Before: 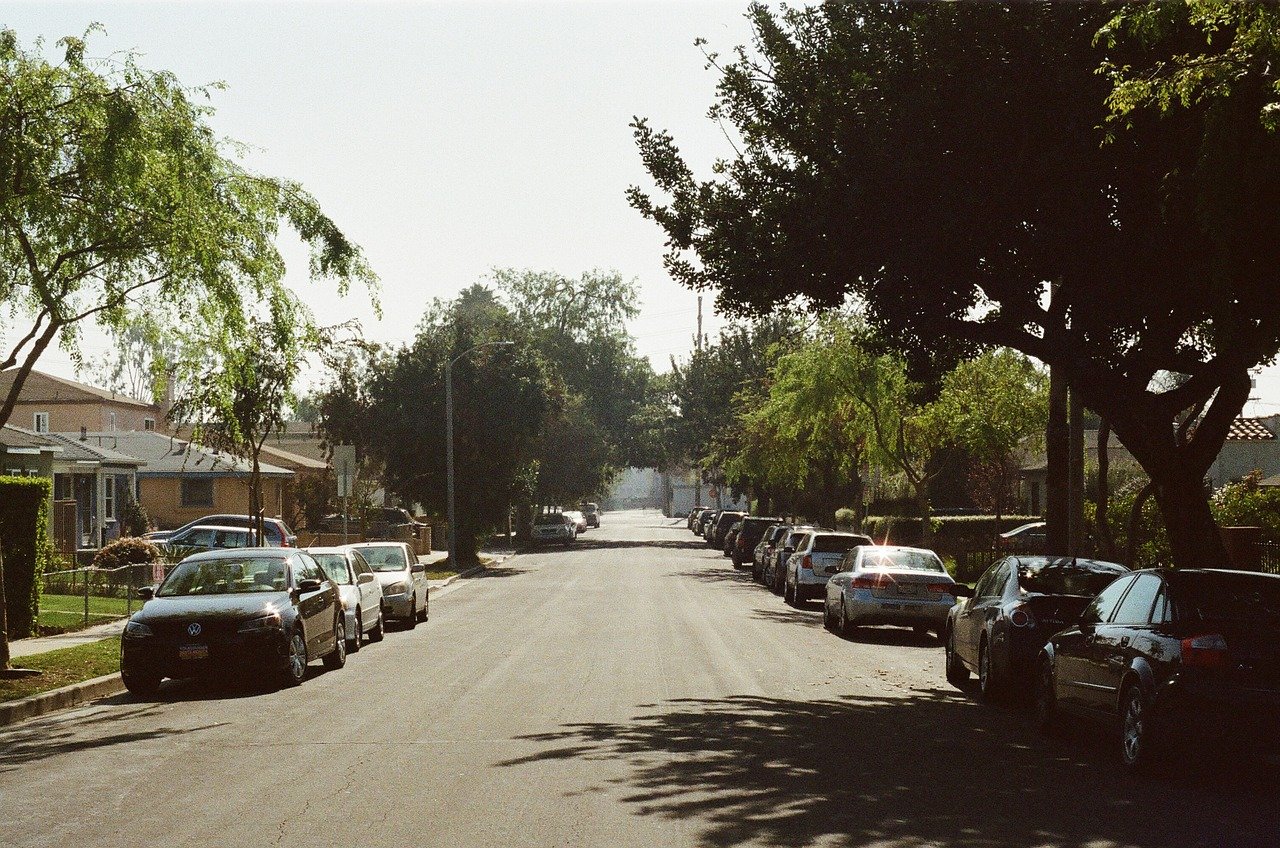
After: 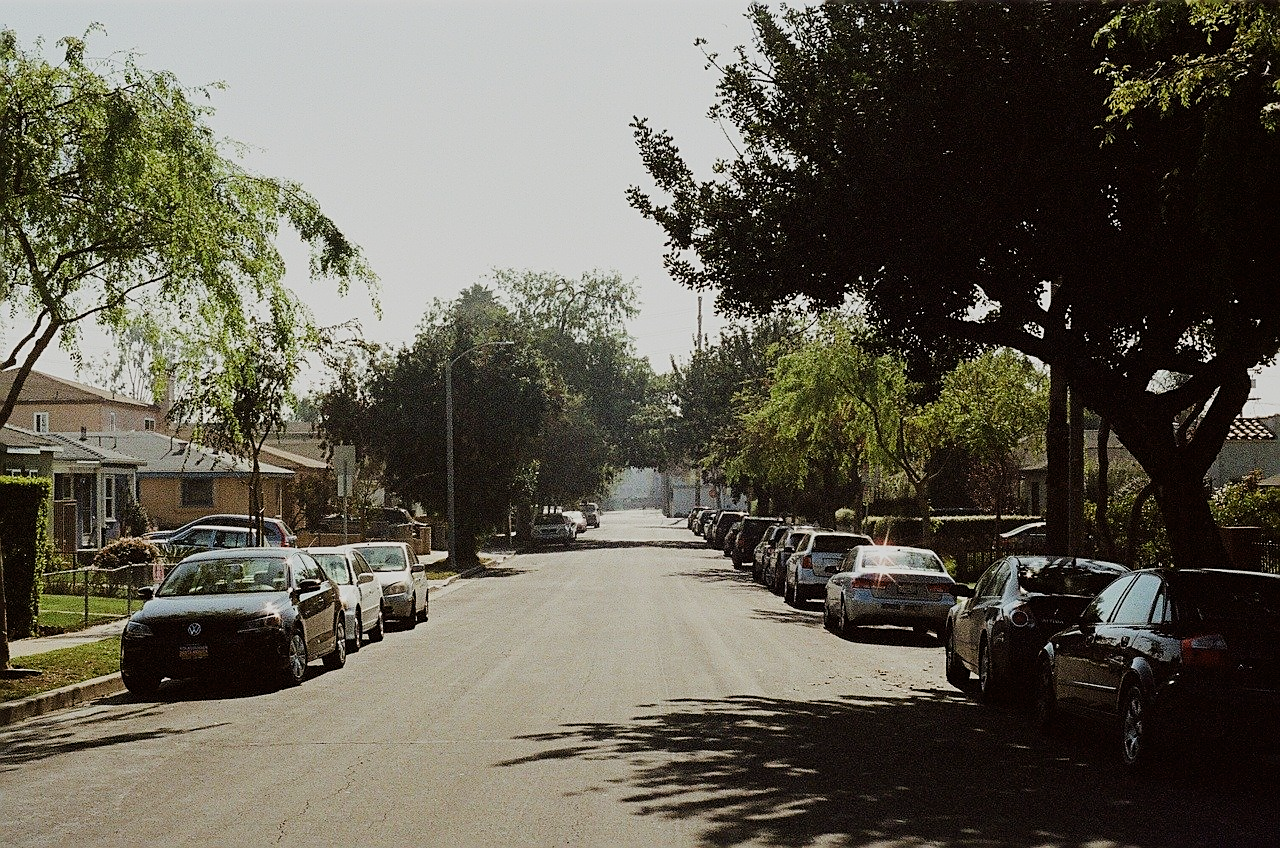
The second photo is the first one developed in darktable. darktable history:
sharpen: on, module defaults
filmic rgb: black relative exposure -7.65 EV, white relative exposure 4.56 EV, hardness 3.61
